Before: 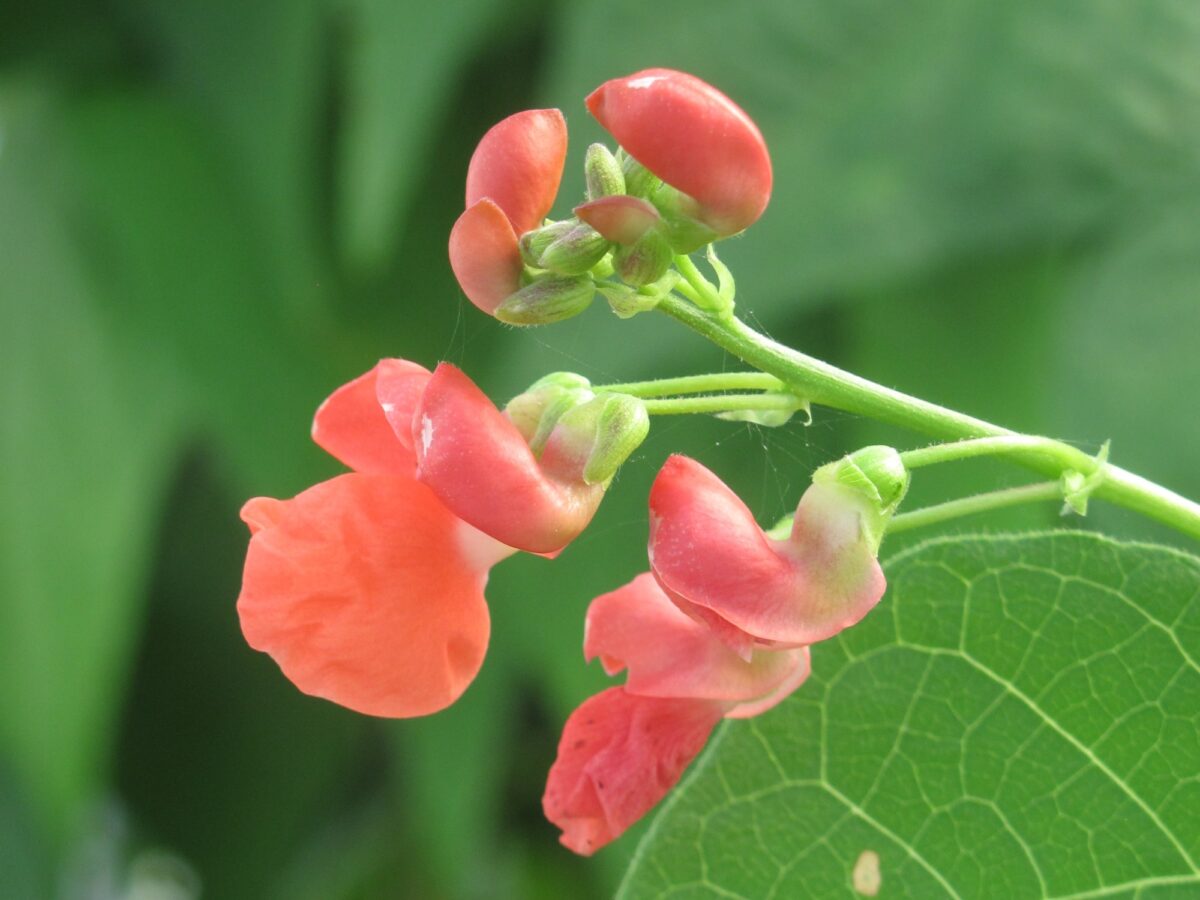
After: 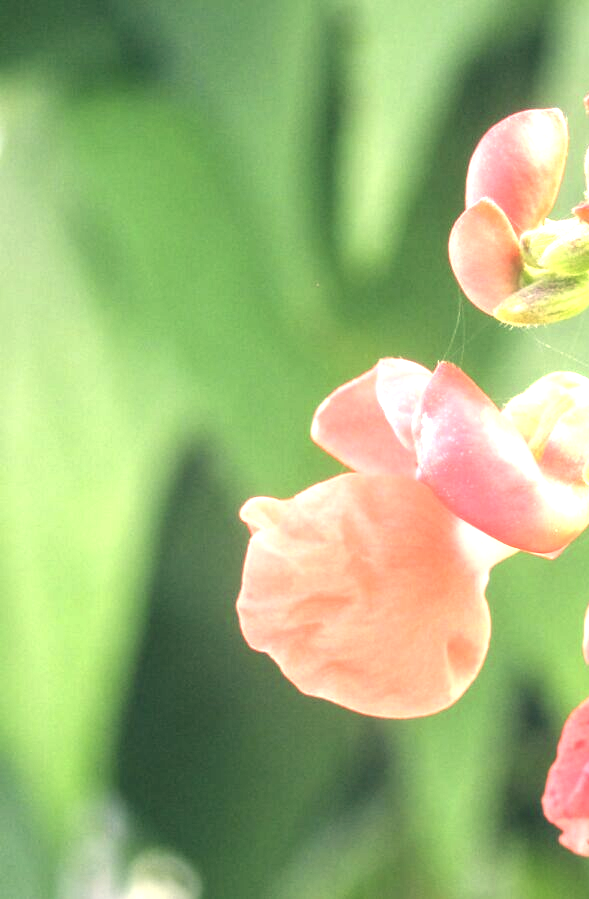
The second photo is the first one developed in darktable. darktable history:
color correction: highlights a* 14.46, highlights b* 5.85, shadows a* -5.53, shadows b* -15.24, saturation 0.85
crop and rotate: left 0%, top 0%, right 50.845%
local contrast: detail 130%
exposure: black level correction 0.001, exposure 1.719 EV, compensate exposure bias true, compensate highlight preservation false
